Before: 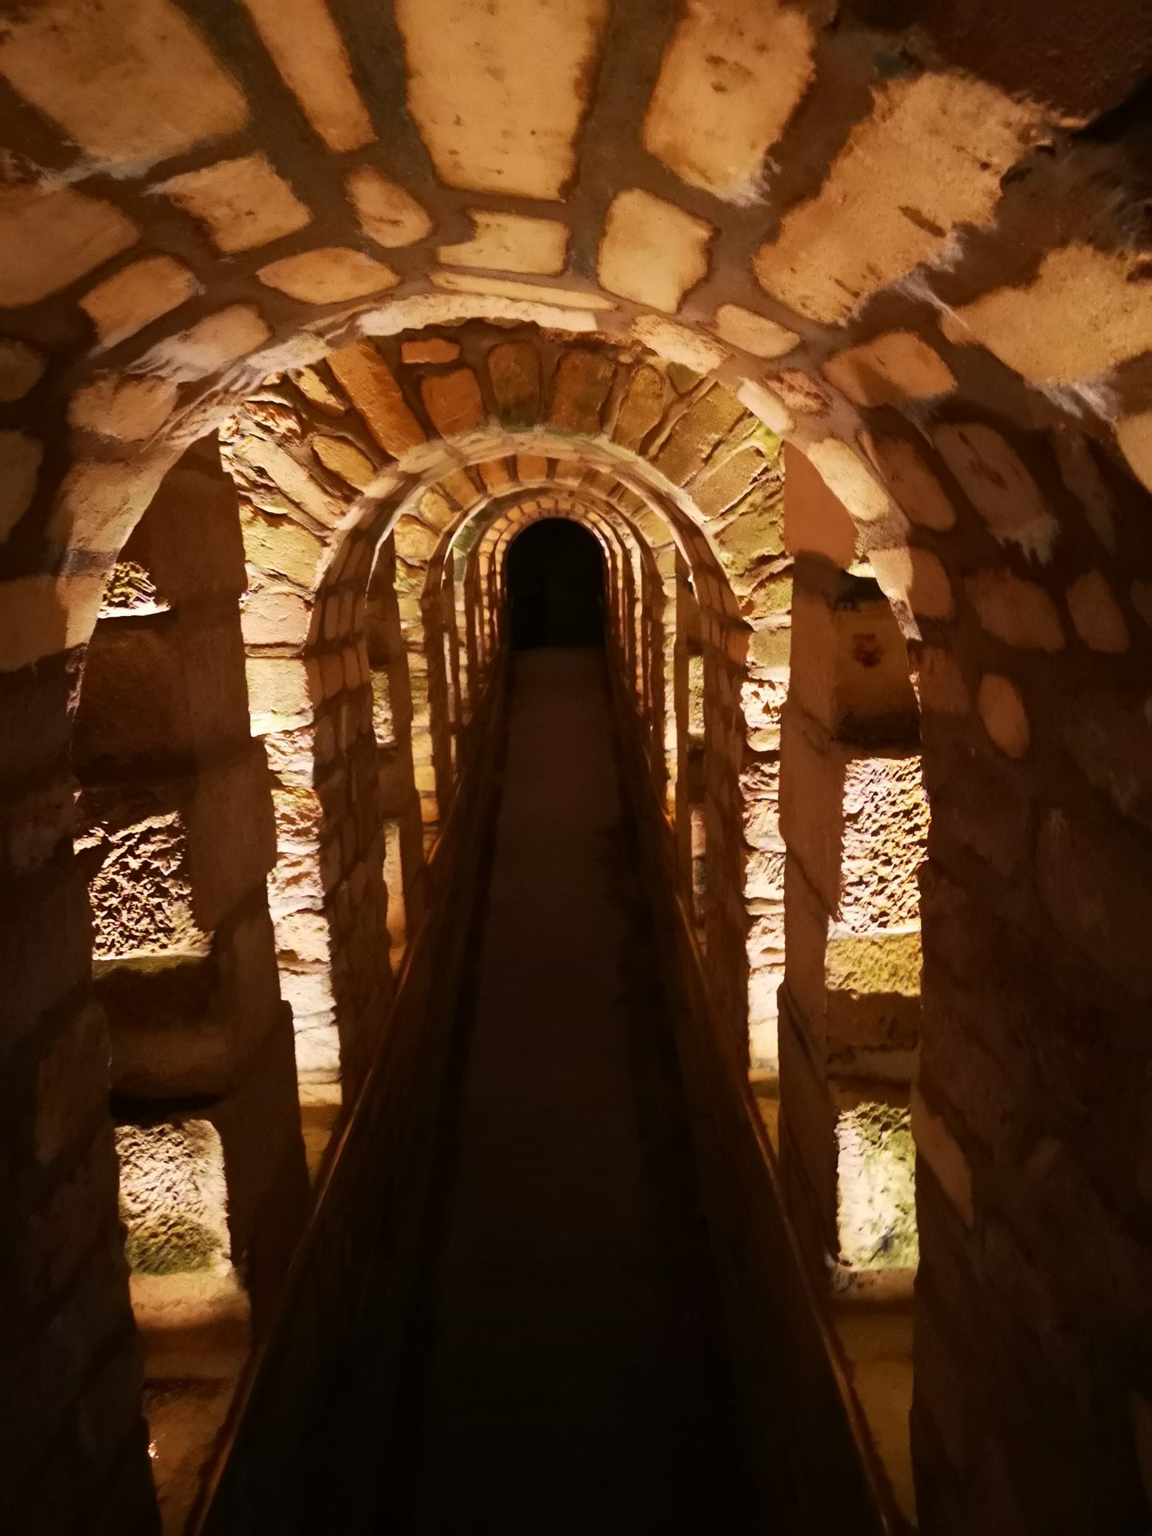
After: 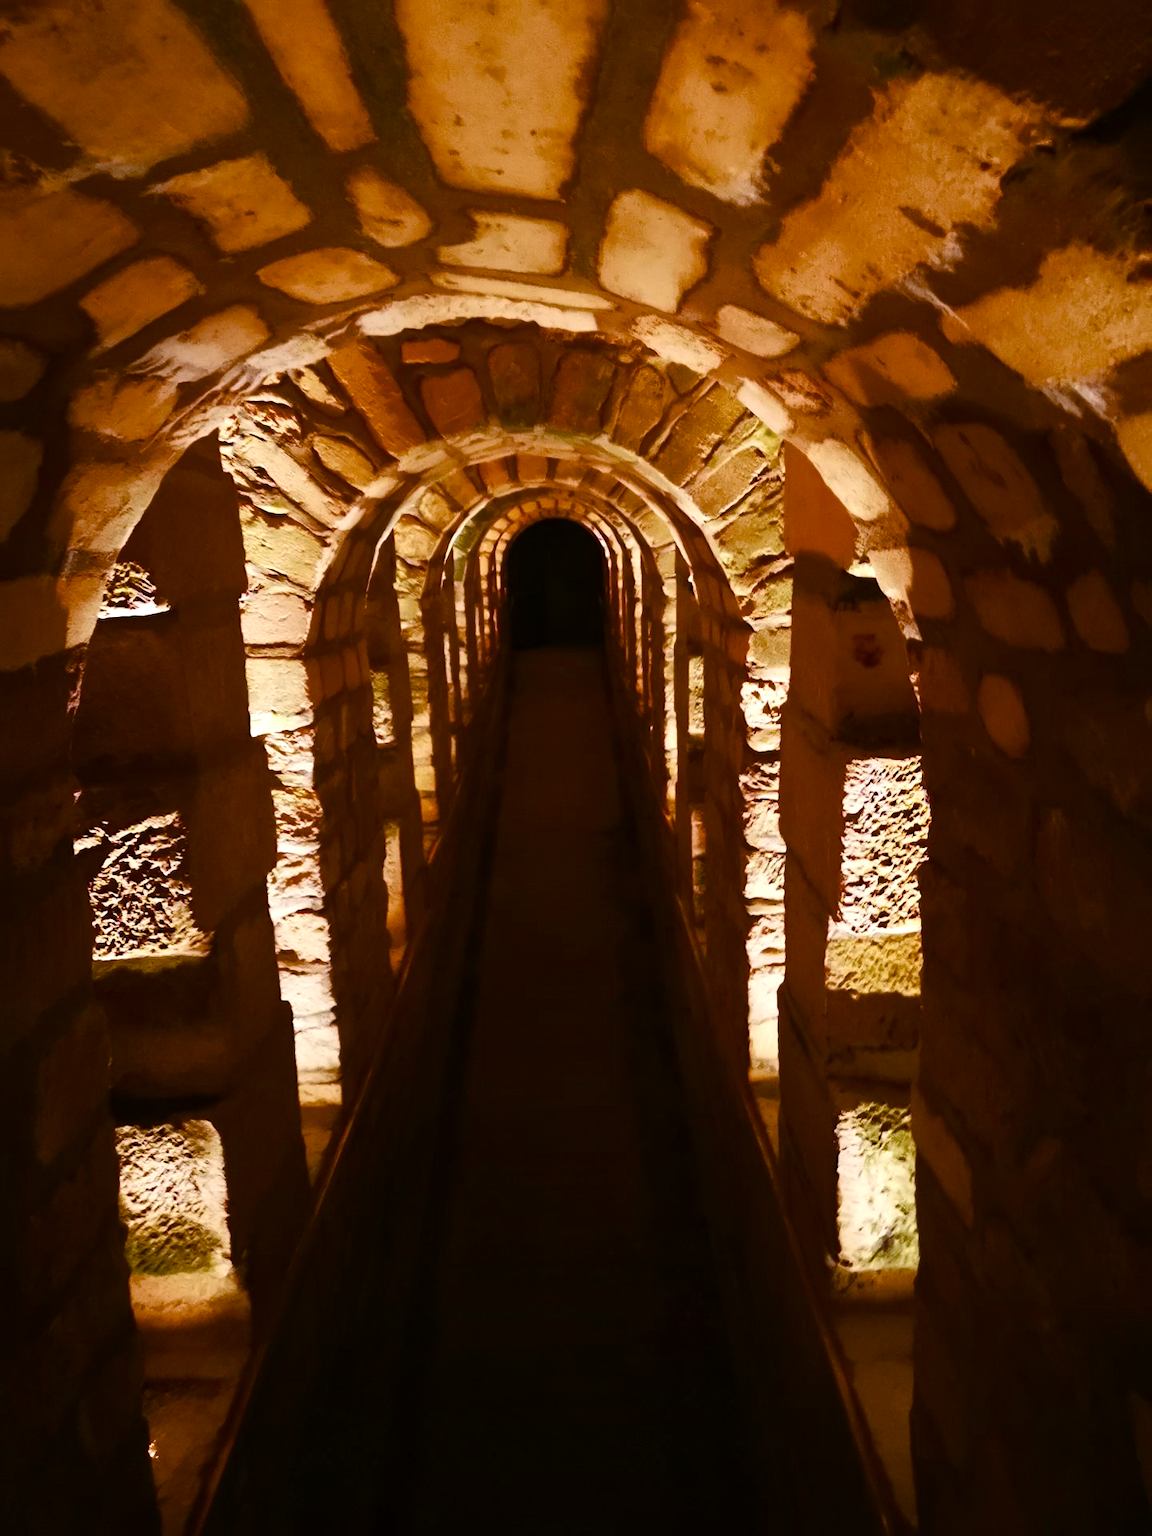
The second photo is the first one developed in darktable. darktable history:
color balance rgb: linear chroma grading › global chroma -15.819%, perceptual saturation grading › global saturation 0.798%, perceptual saturation grading › mid-tones 6.413%, perceptual saturation grading › shadows 72.334%, perceptual brilliance grading › global brilliance 9.728%, perceptual brilliance grading › shadows 15.534%, saturation formula JzAzBz (2021)
